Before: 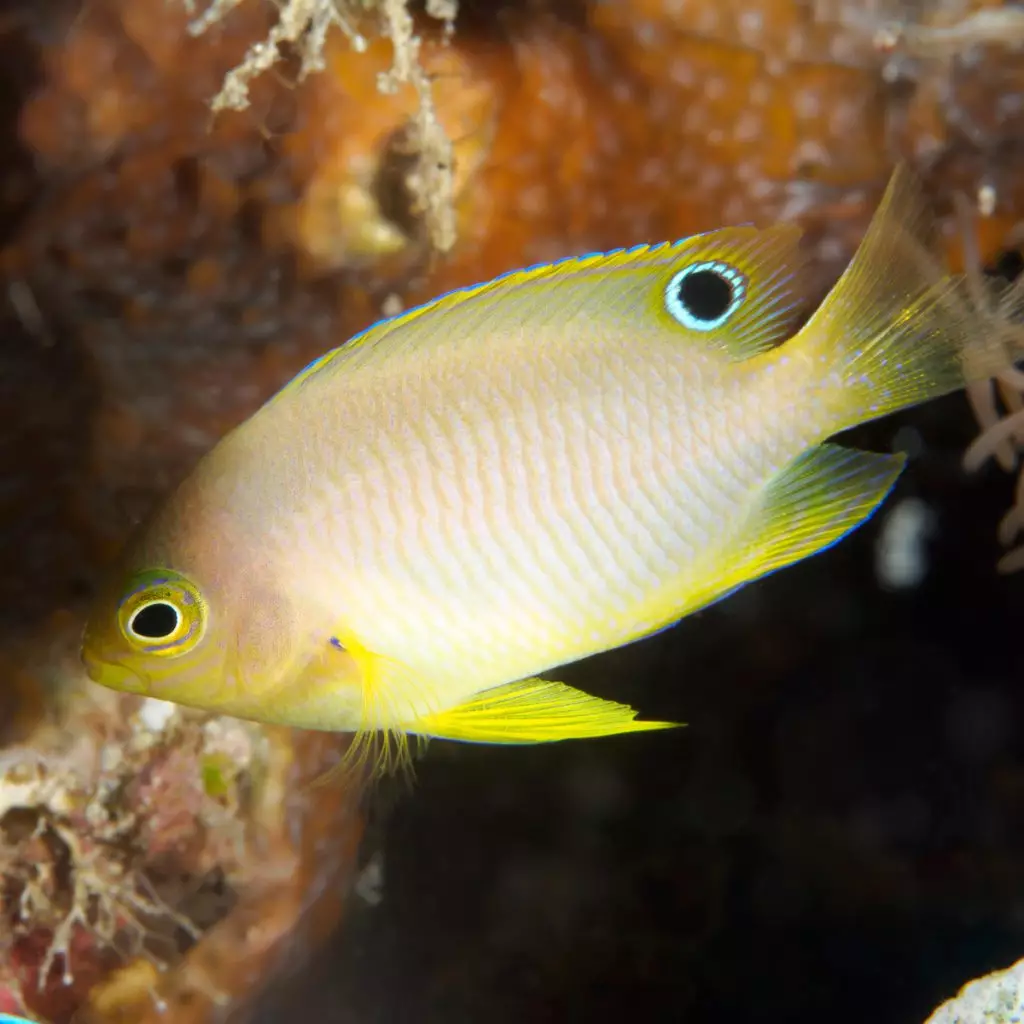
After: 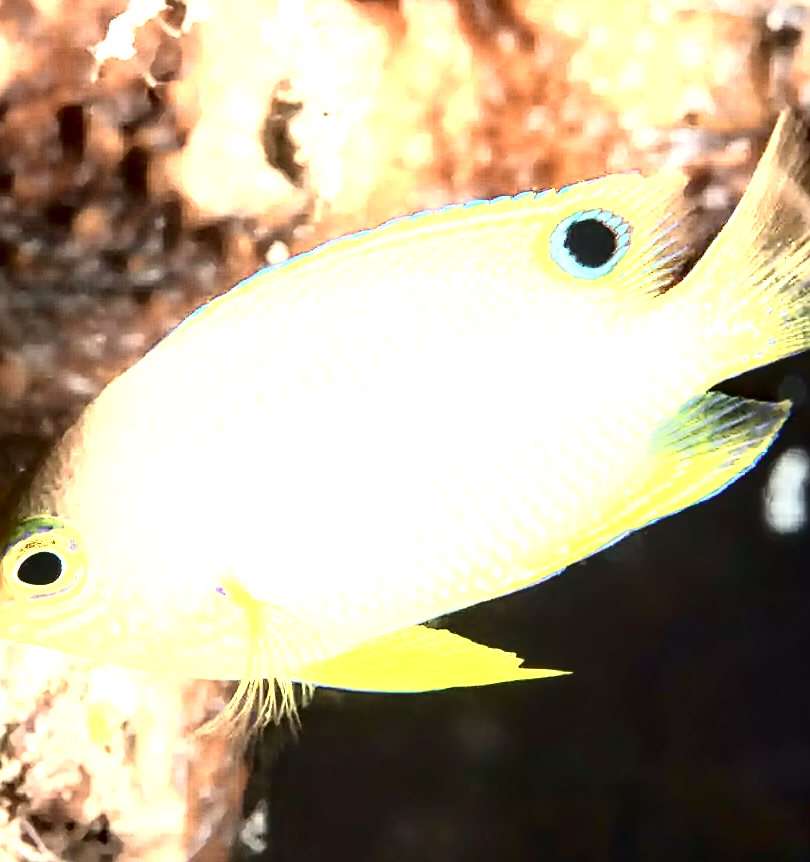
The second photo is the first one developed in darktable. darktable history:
crop: left 11.24%, top 5.1%, right 9.566%, bottom 10.662%
tone curve: curves: ch0 [(0, 0) (0.003, 0.011) (0.011, 0.014) (0.025, 0.023) (0.044, 0.035) (0.069, 0.047) (0.1, 0.065) (0.136, 0.098) (0.177, 0.139) (0.224, 0.214) (0.277, 0.306) (0.335, 0.392) (0.399, 0.484) (0.468, 0.584) (0.543, 0.68) (0.623, 0.772) (0.709, 0.847) (0.801, 0.905) (0.898, 0.951) (1, 1)], color space Lab, independent channels, preserve colors none
local contrast: detail 150%
sharpen: on, module defaults
contrast brightness saturation: contrast 0.28
exposure: black level correction 0, exposure 1.121 EV, compensate highlight preservation false
color zones: curves: ch0 [(0.018, 0.548) (0.224, 0.64) (0.425, 0.447) (0.675, 0.575) (0.732, 0.579)]; ch1 [(0.066, 0.487) (0.25, 0.5) (0.404, 0.43) (0.75, 0.421) (0.956, 0.421)]; ch2 [(0.044, 0.561) (0.215, 0.465) (0.399, 0.544) (0.465, 0.548) (0.614, 0.447) (0.724, 0.43) (0.882, 0.623) (0.956, 0.632)]
